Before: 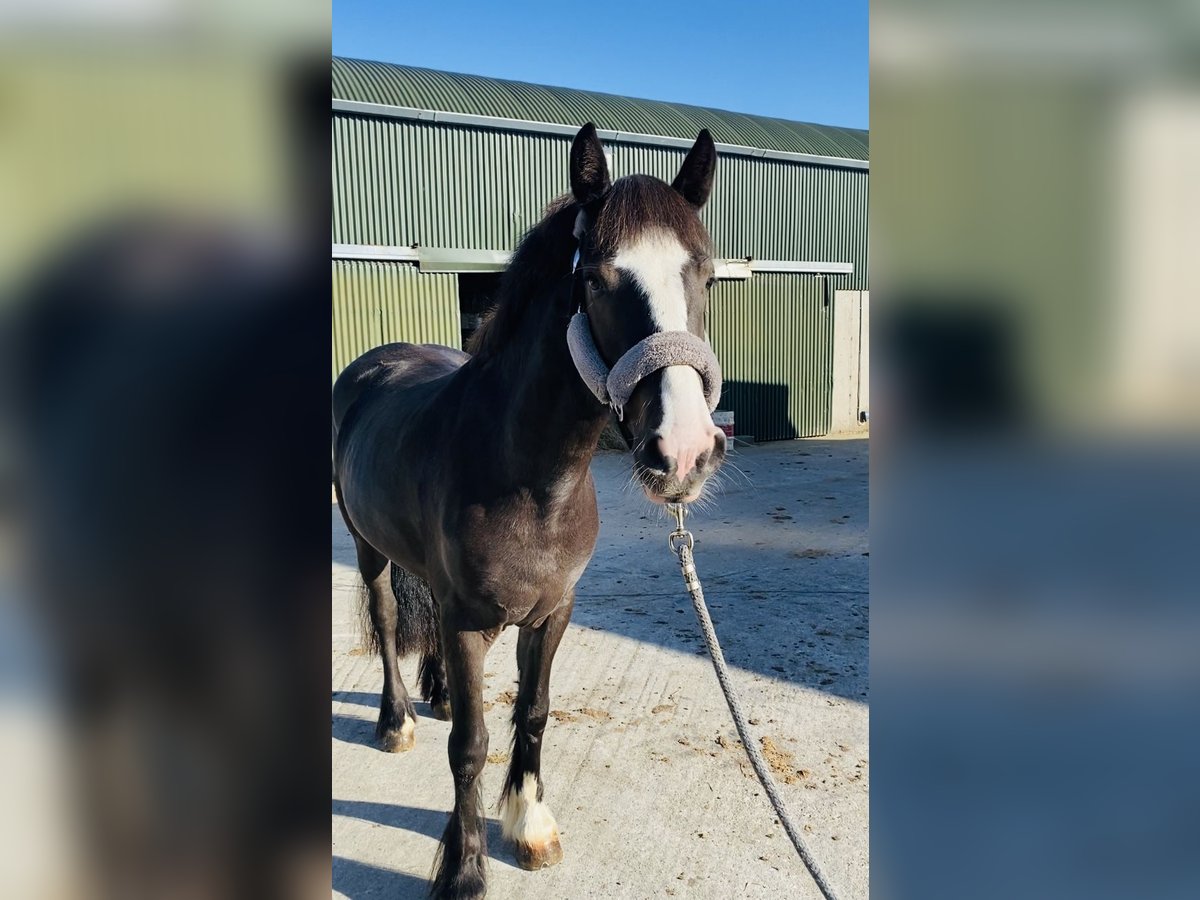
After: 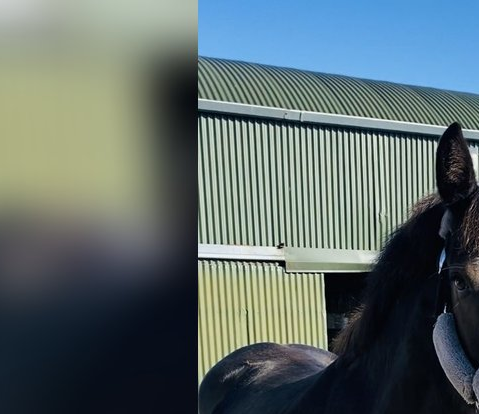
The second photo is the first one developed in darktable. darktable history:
crop and rotate: left 11.214%, top 0.105%, right 48.79%, bottom 53.794%
